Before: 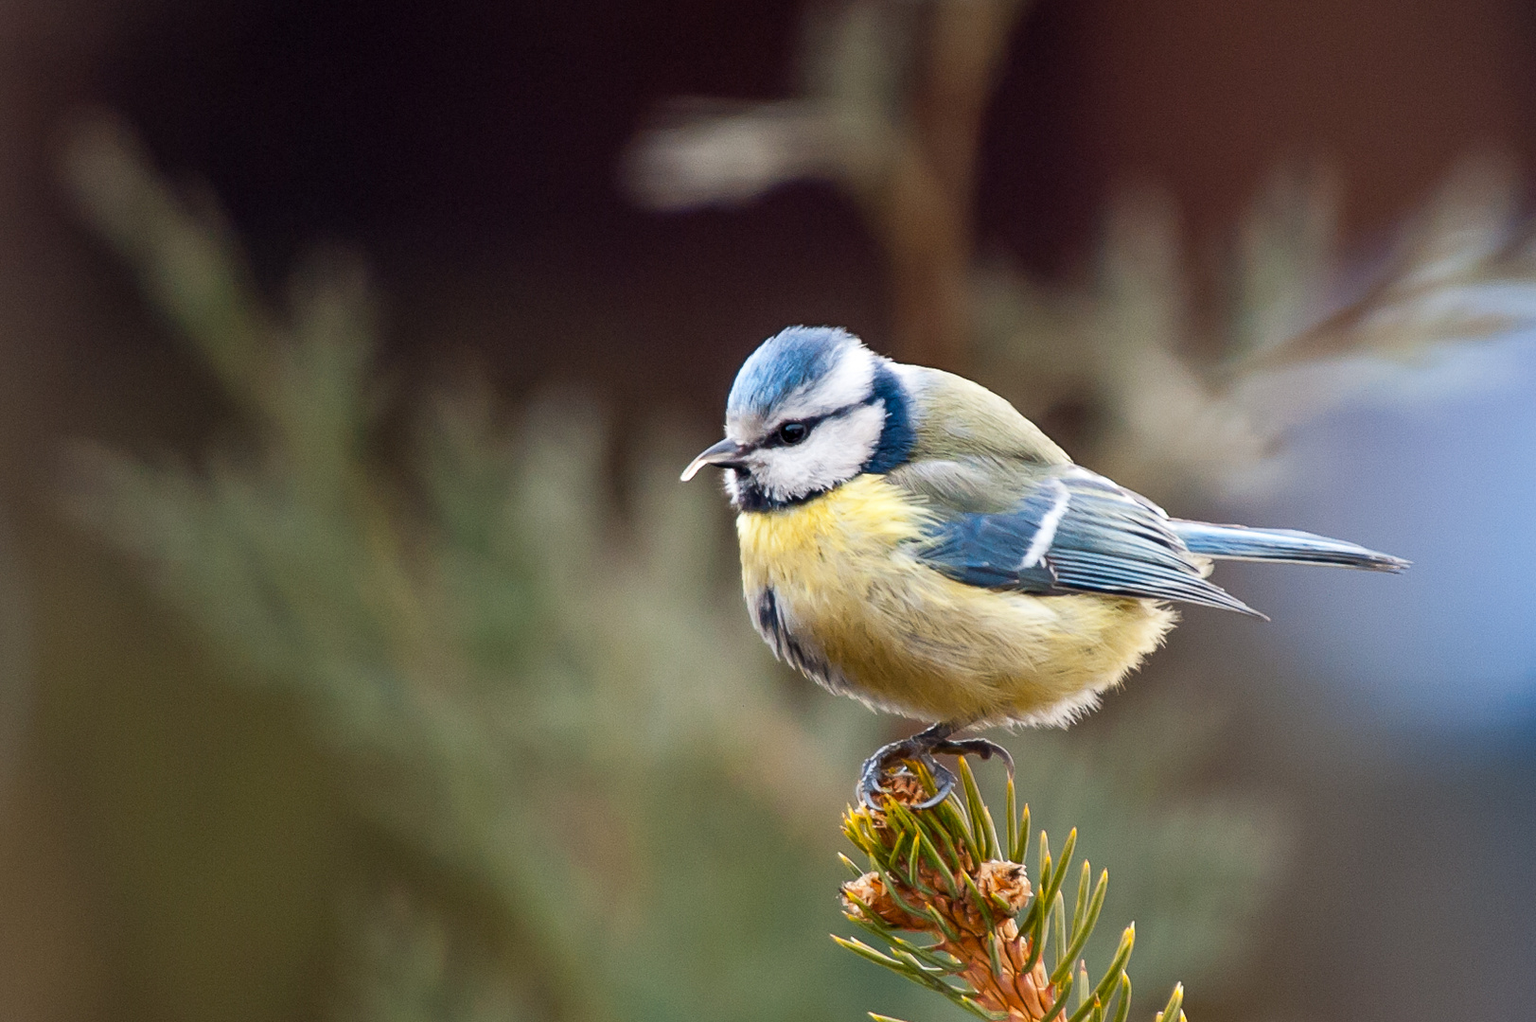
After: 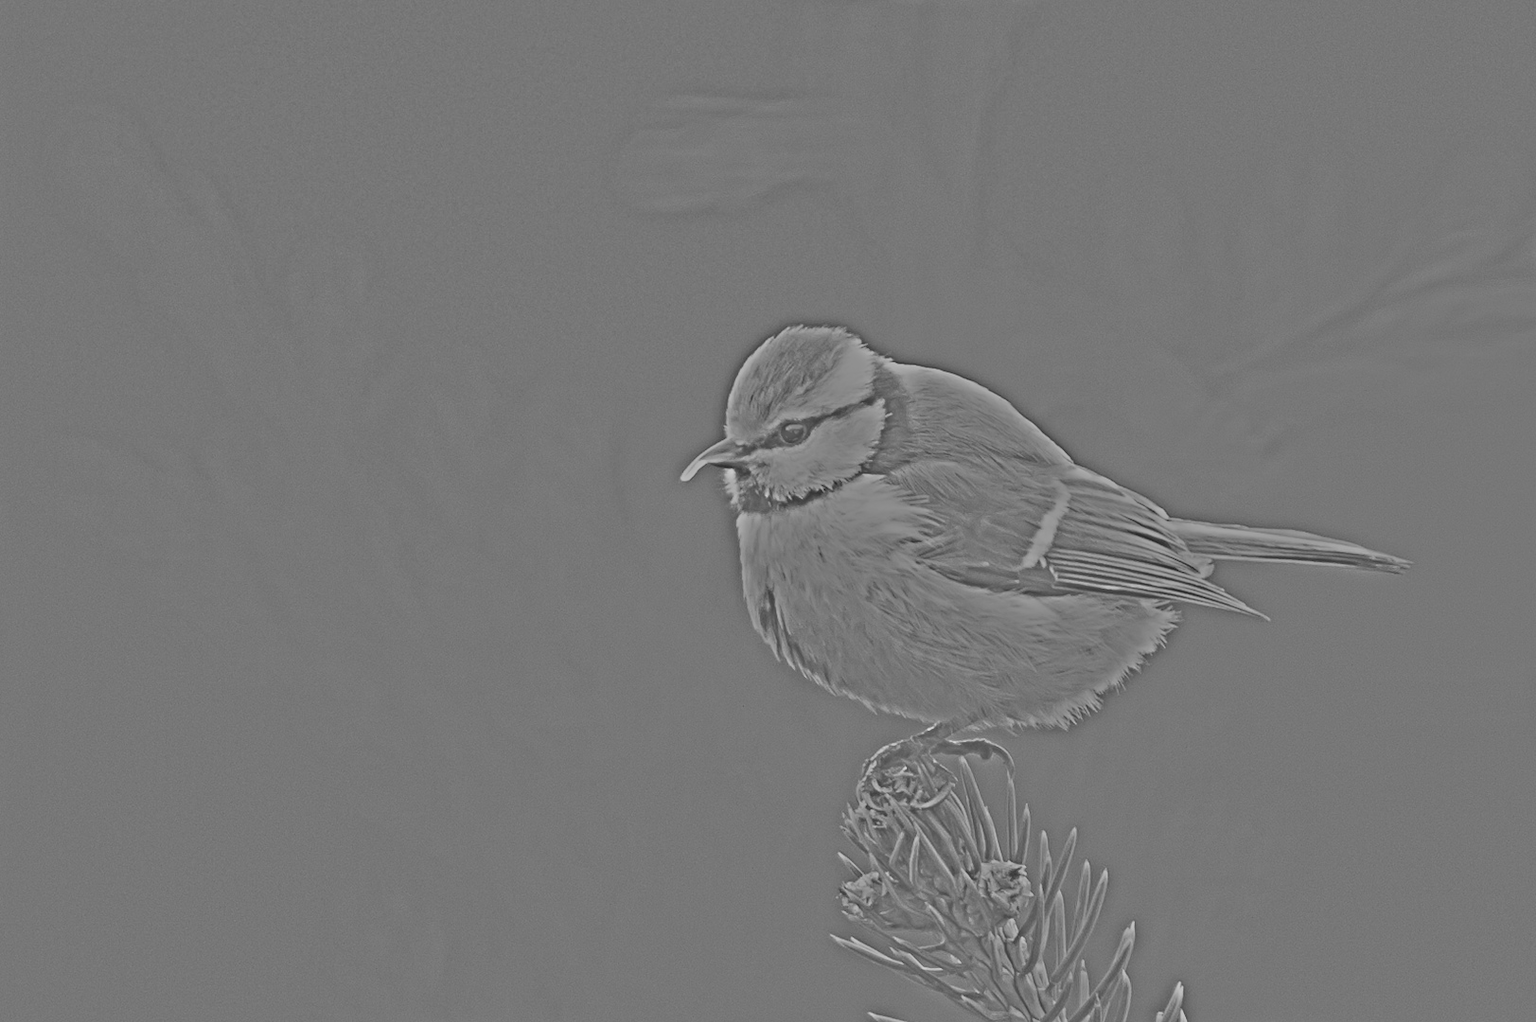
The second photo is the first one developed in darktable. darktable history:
tone equalizer: -8 EV 1 EV, -7 EV 1 EV, -6 EV 1 EV, -5 EV 1 EV, -4 EV 1 EV, -3 EV 0.75 EV, -2 EV 0.5 EV, -1 EV 0.25 EV
shadows and highlights: shadows 29.32, highlights -29.32, low approximation 0.01, soften with gaussian
exposure: exposure 0.6 EV, compensate highlight preservation false
highpass: sharpness 25.84%, contrast boost 14.94%
